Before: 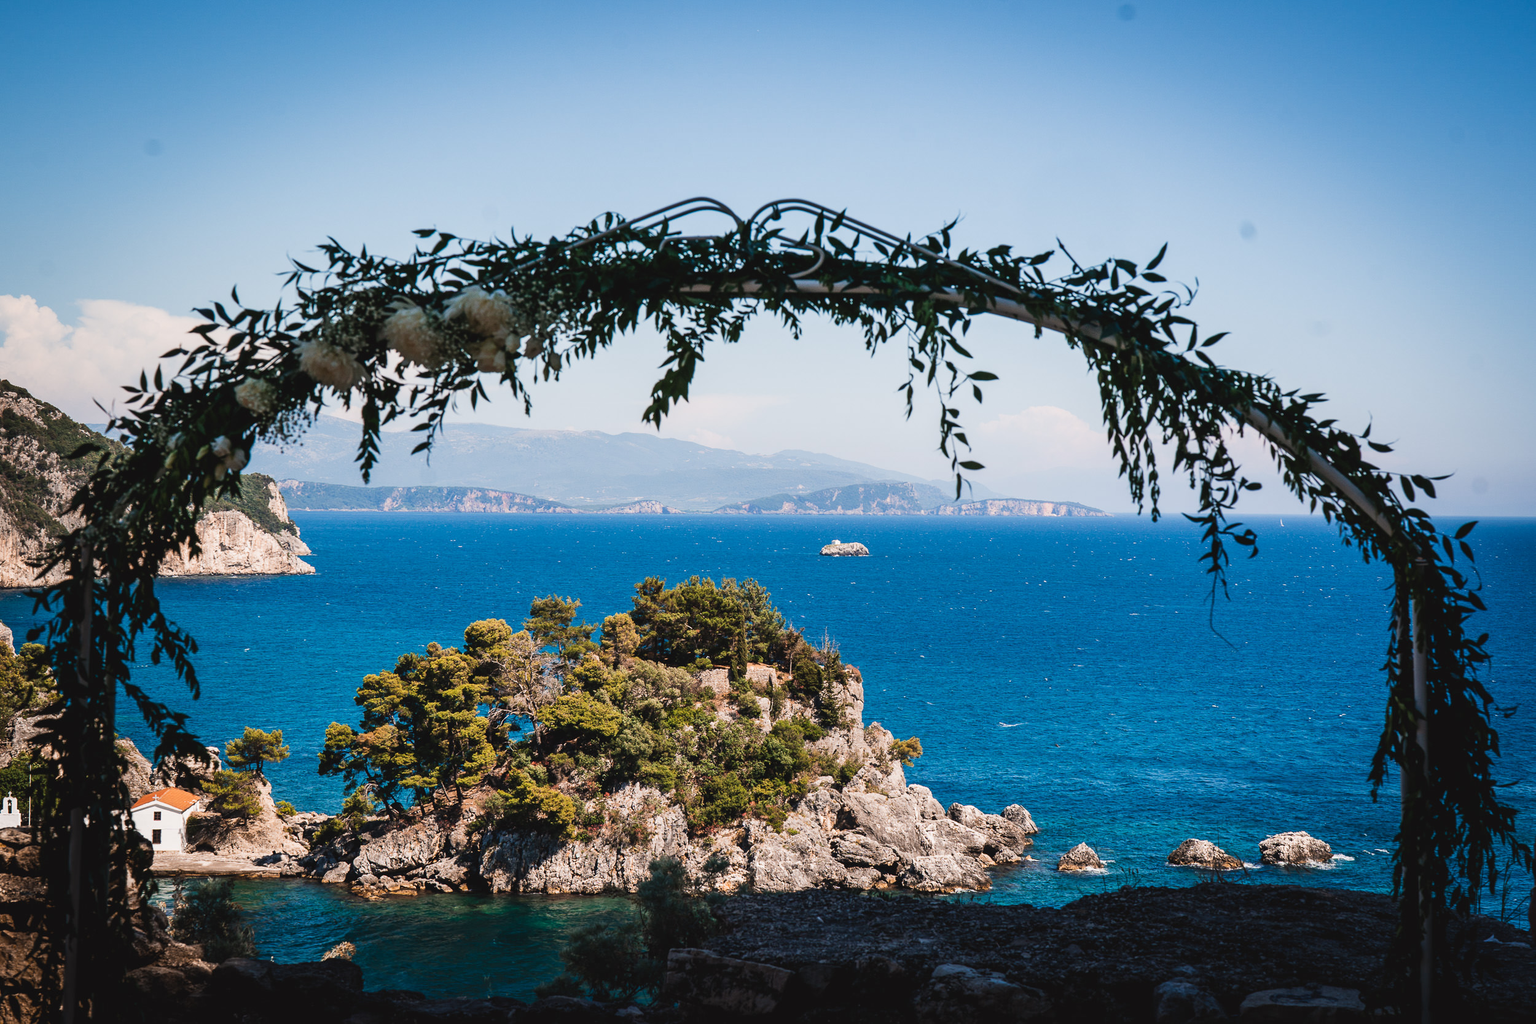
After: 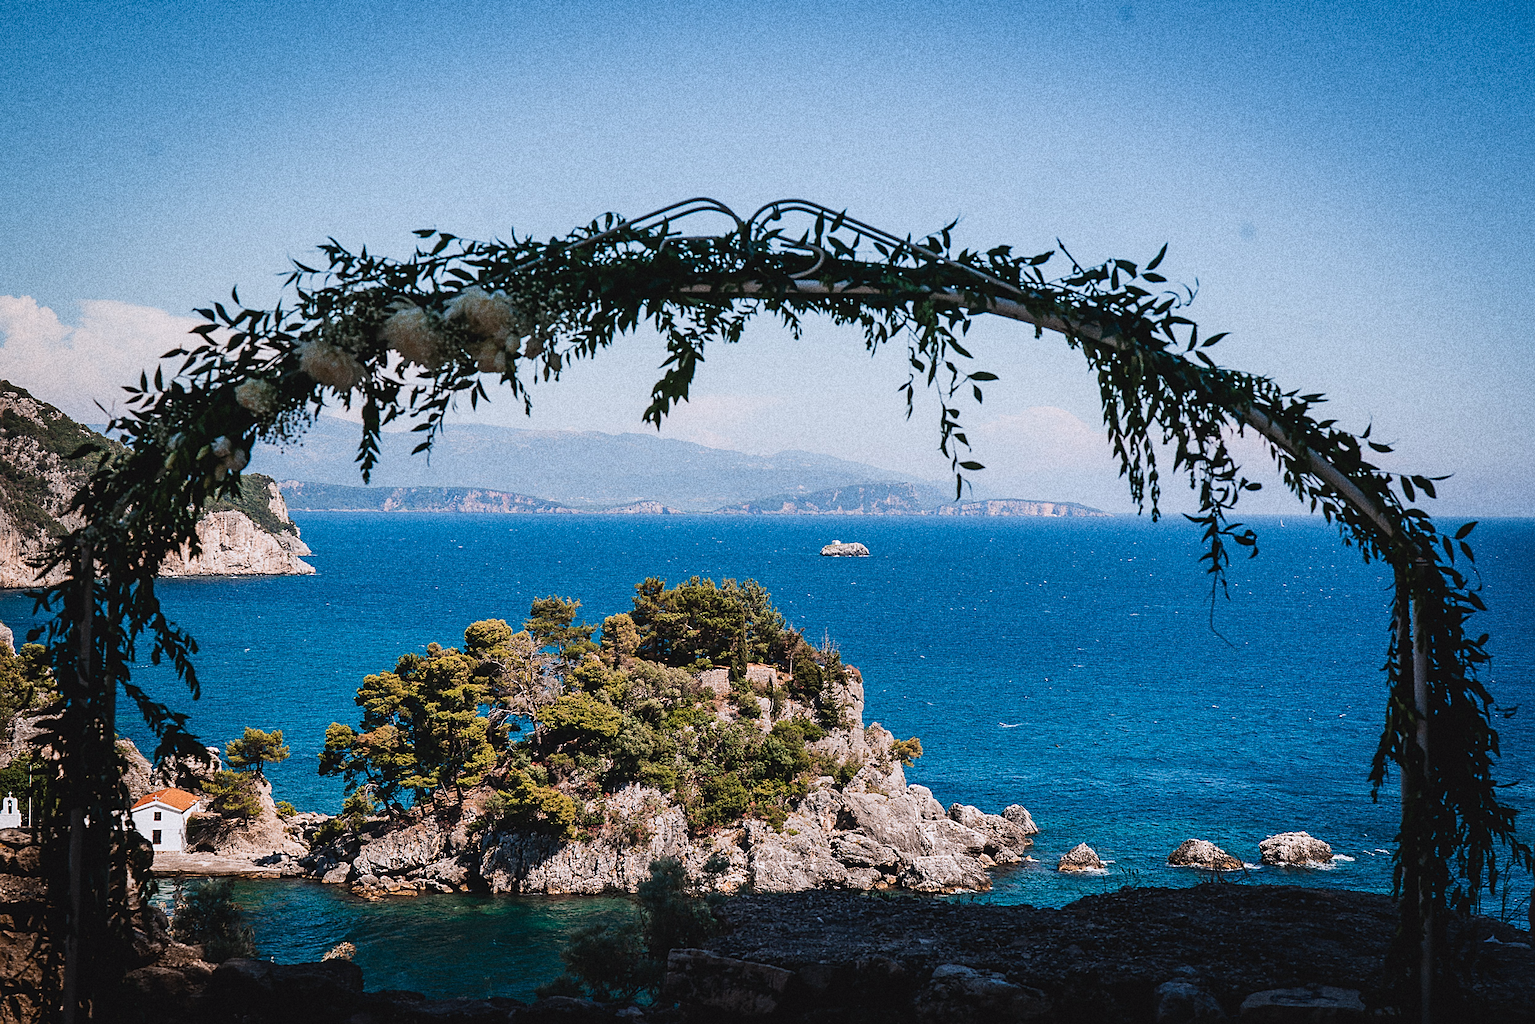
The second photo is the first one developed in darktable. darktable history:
grain: coarseness 10.62 ISO, strength 55.56%
sharpen: on, module defaults
color correction: highlights a* -0.137, highlights b* -5.91, shadows a* -0.137, shadows b* -0.137
exposure: exposure -0.153 EV, compensate highlight preservation false
